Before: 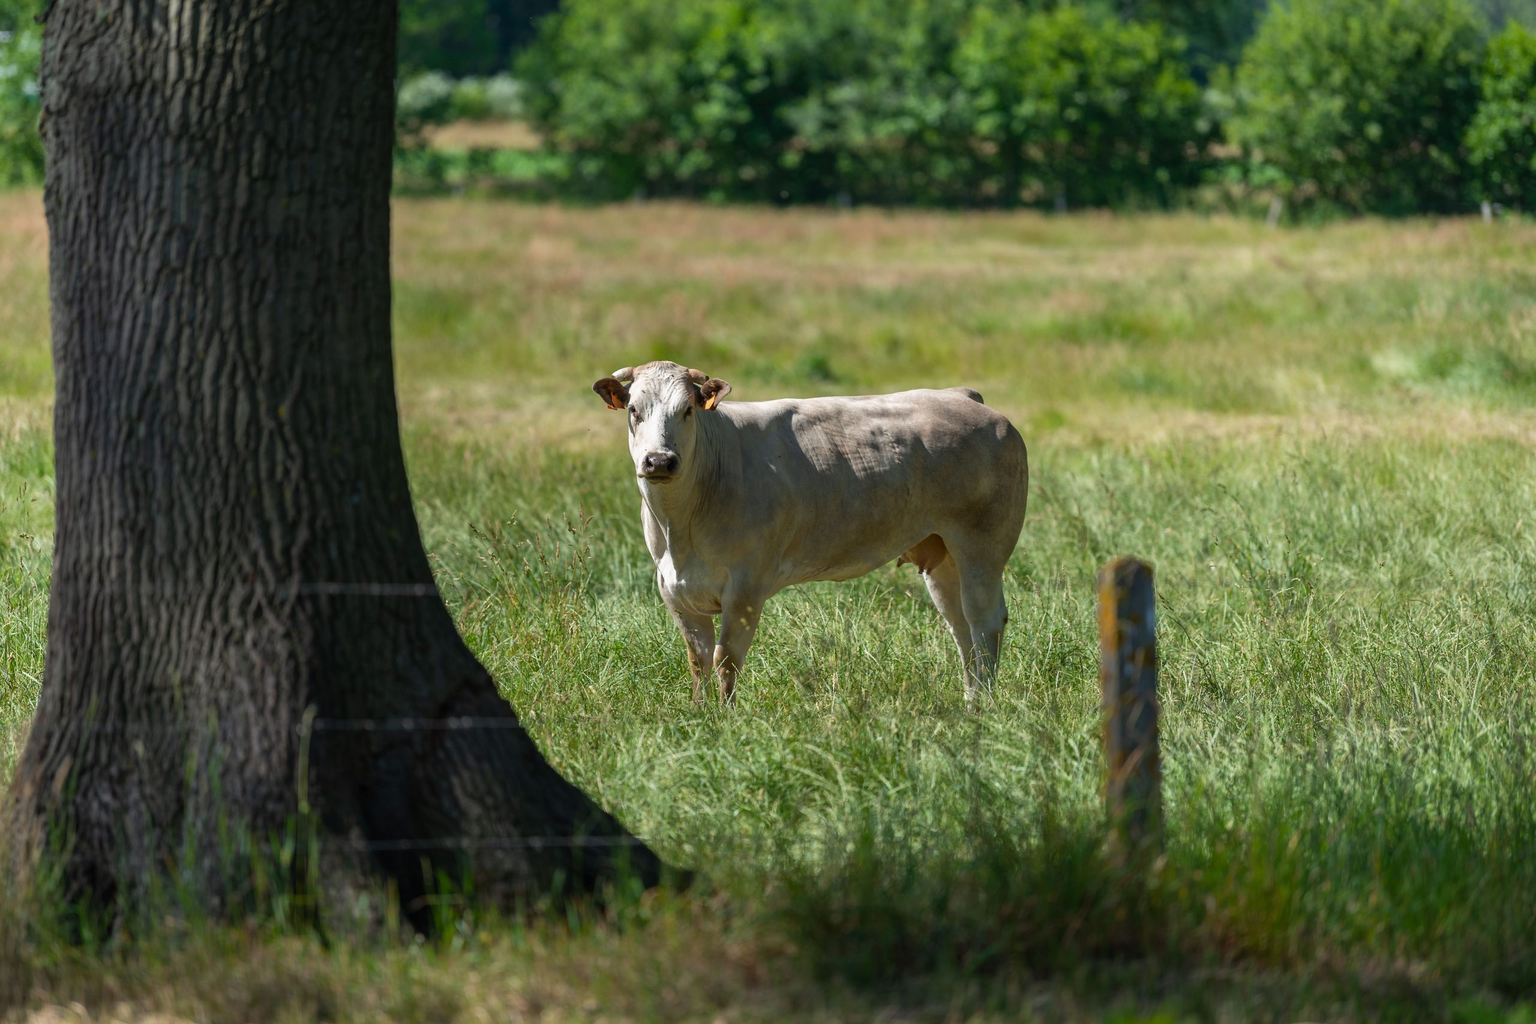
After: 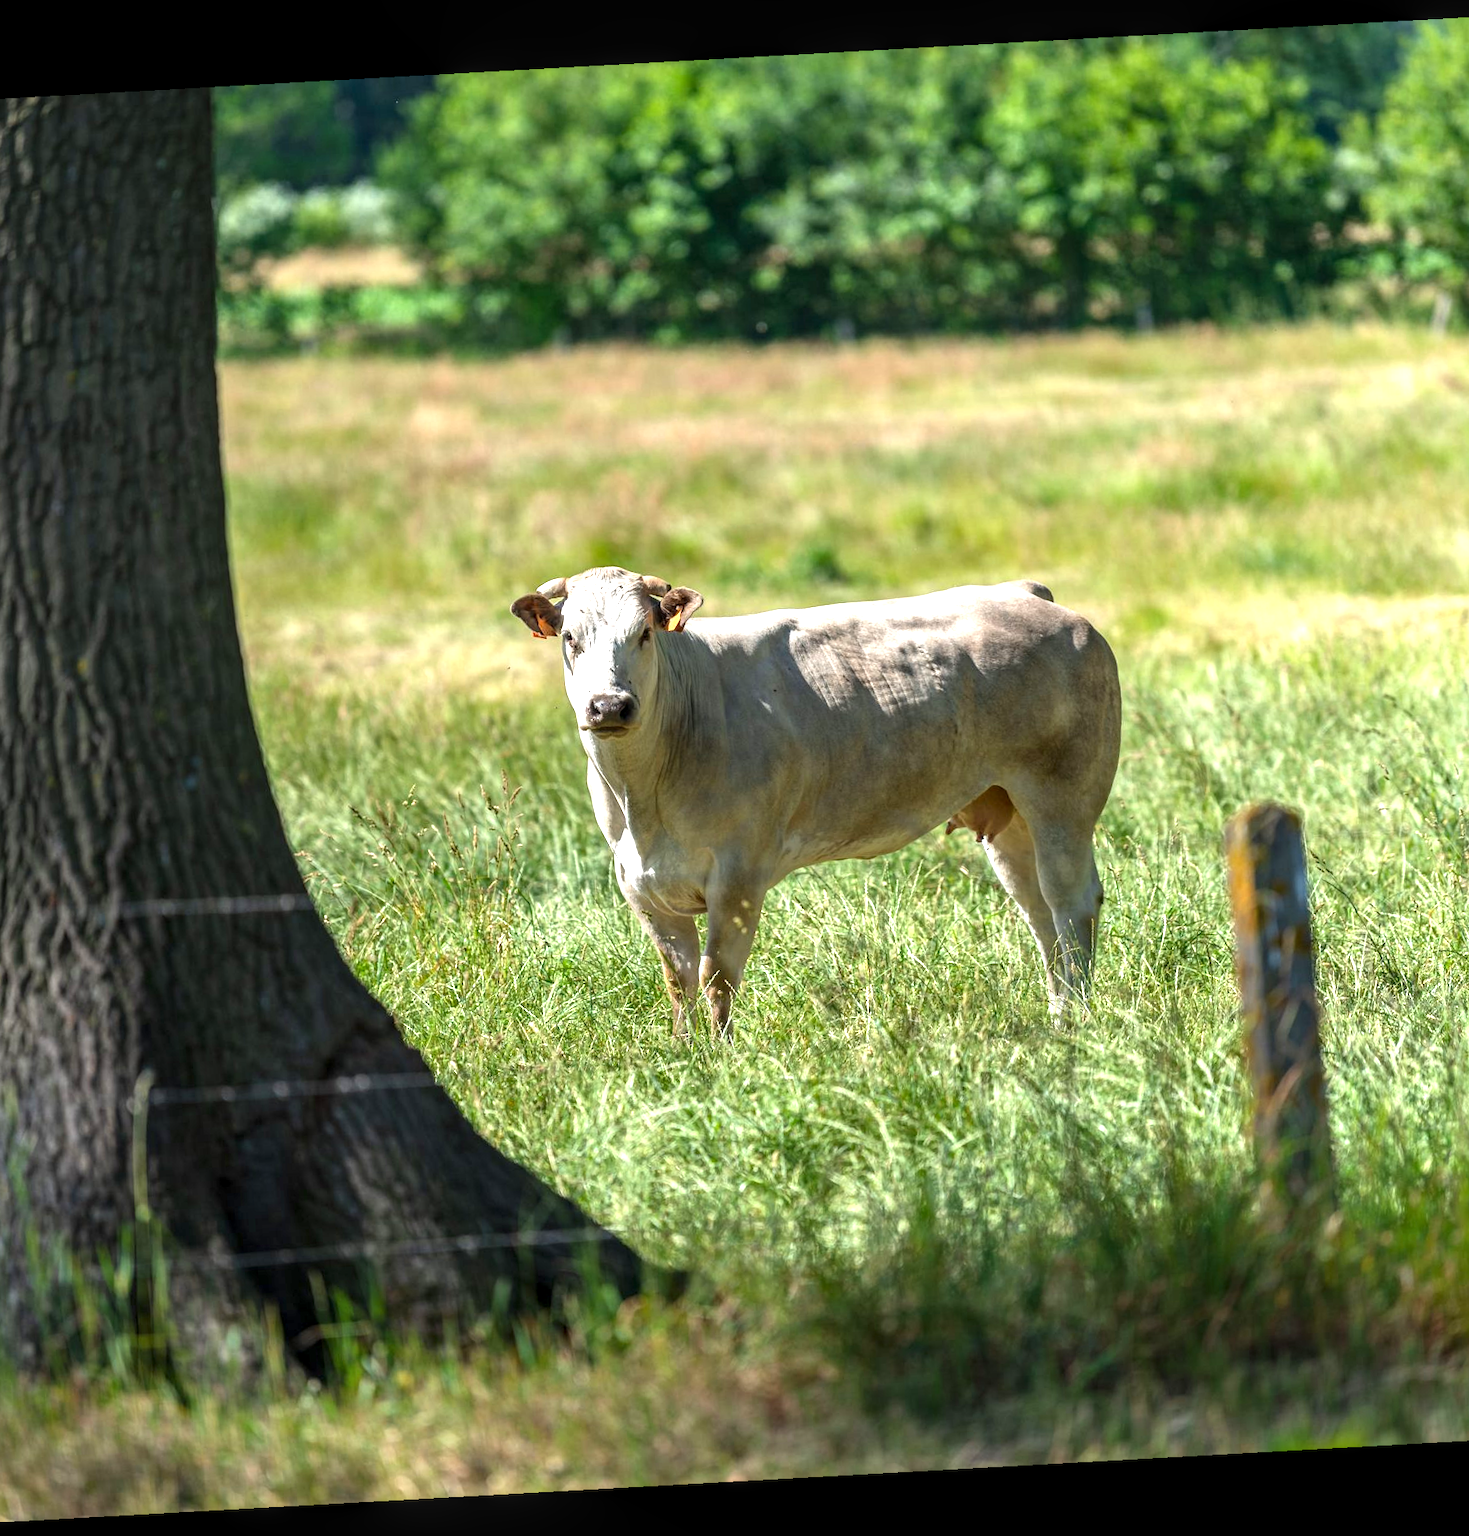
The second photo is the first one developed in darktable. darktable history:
rotate and perspective: rotation -3.18°, automatic cropping off
exposure: black level correction 0, exposure 1.1 EV, compensate exposure bias true, compensate highlight preservation false
local contrast: detail 130%
crop: left 15.419%, right 17.914%
